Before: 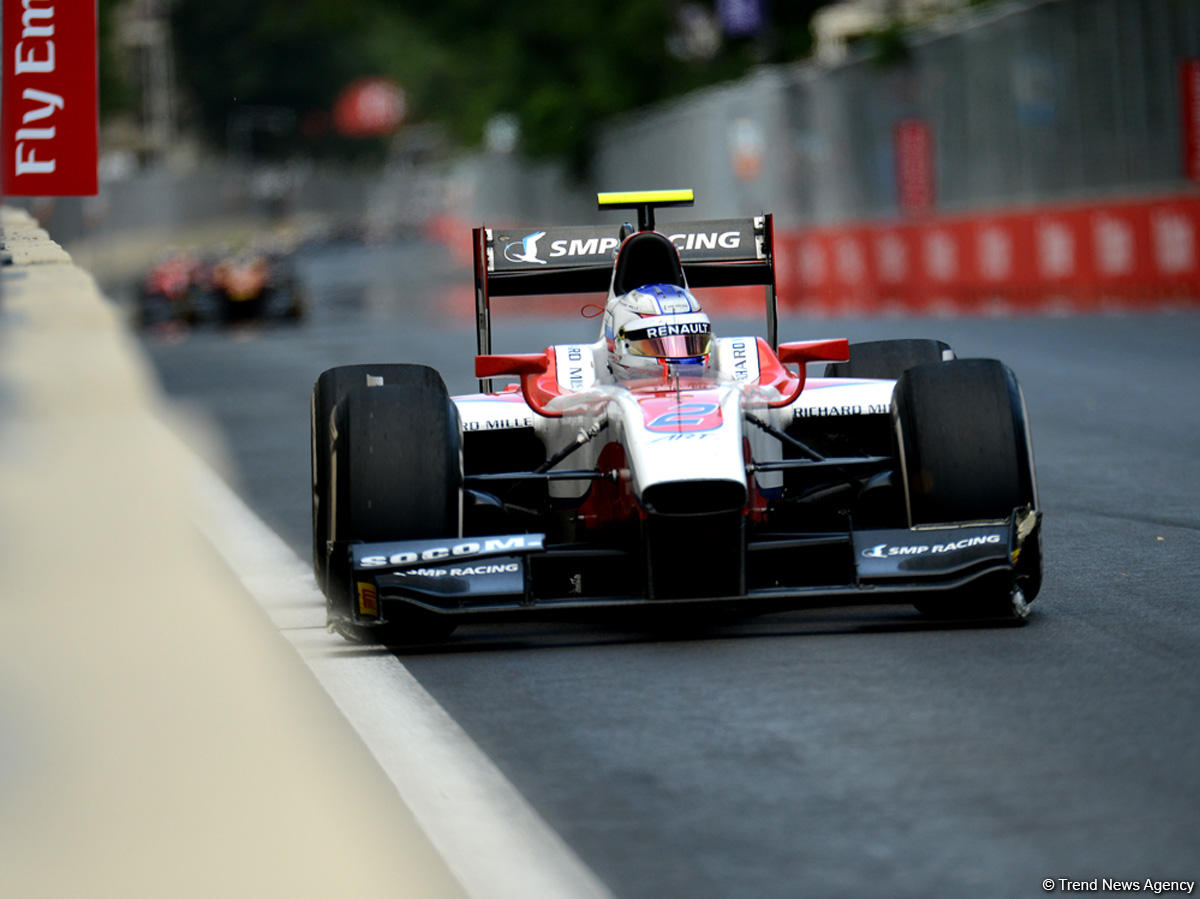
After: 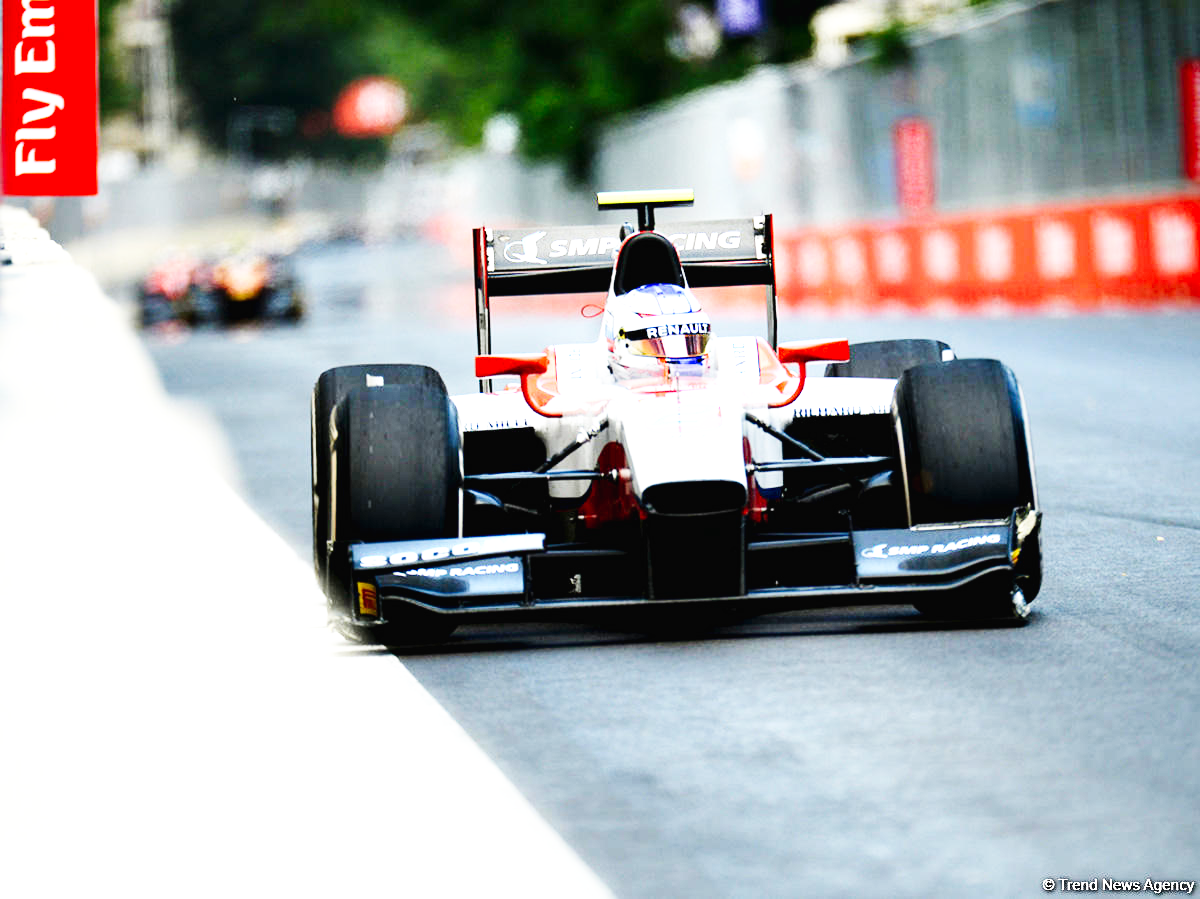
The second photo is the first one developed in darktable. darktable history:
exposure: black level correction 0, exposure 1.1 EV, compensate exposure bias true, compensate highlight preservation false
base curve: curves: ch0 [(0, 0.003) (0.001, 0.002) (0.006, 0.004) (0.02, 0.022) (0.048, 0.086) (0.094, 0.234) (0.162, 0.431) (0.258, 0.629) (0.385, 0.8) (0.548, 0.918) (0.751, 0.988) (1, 1)], preserve colors none
